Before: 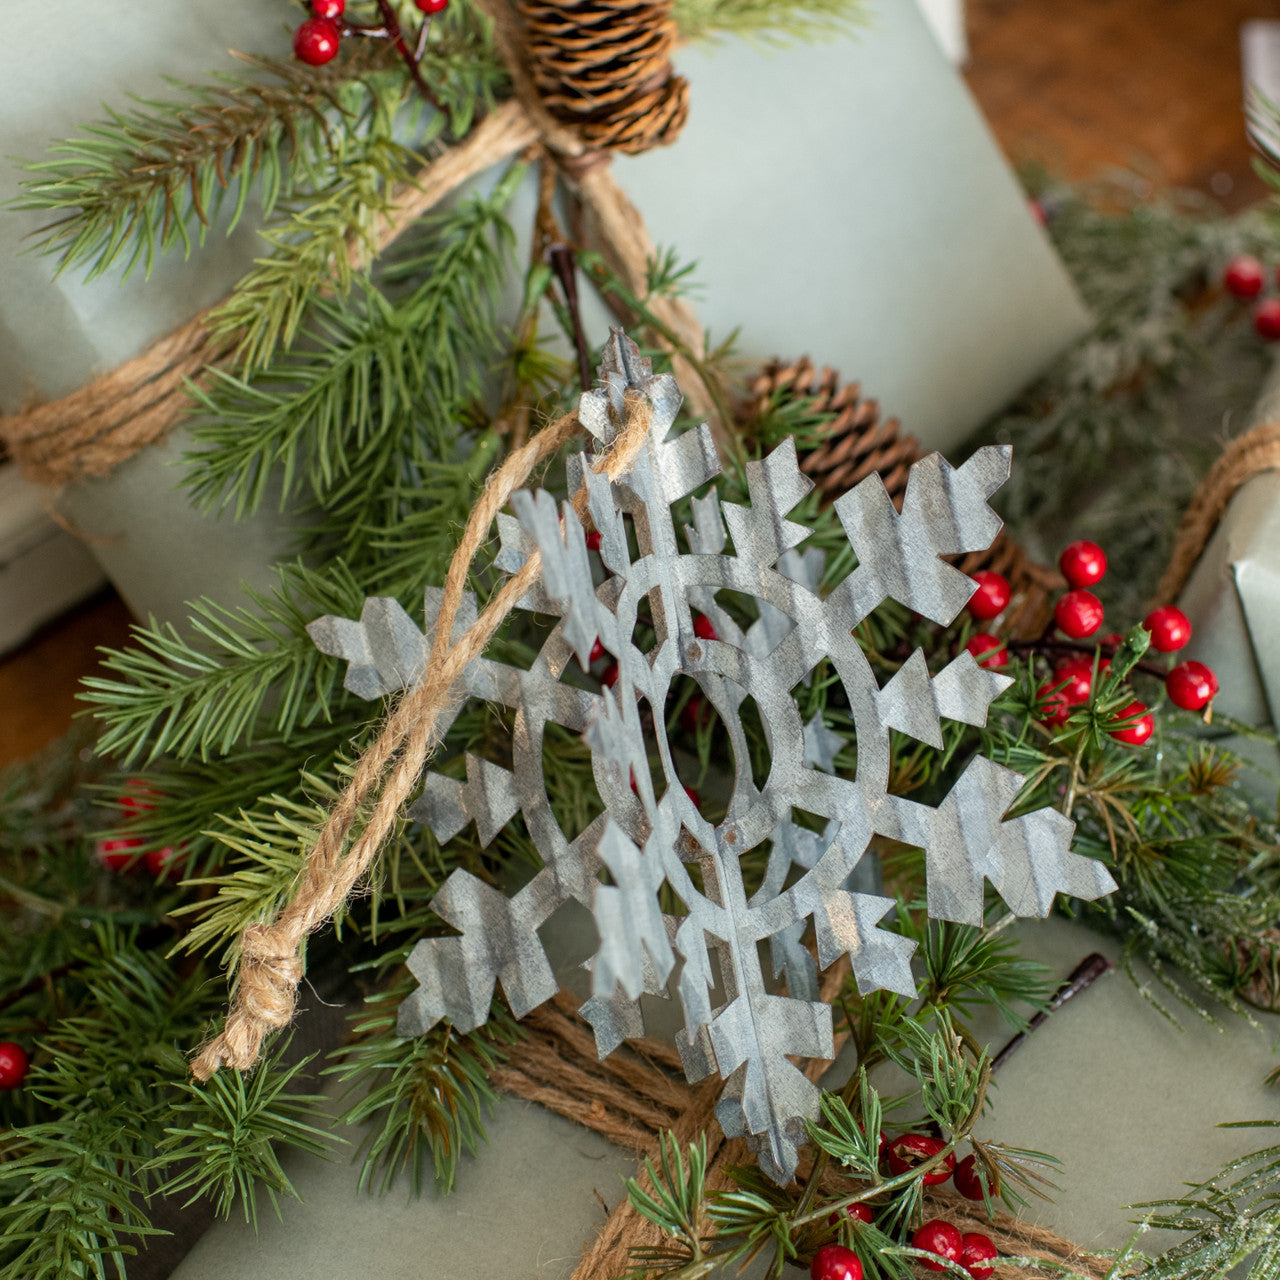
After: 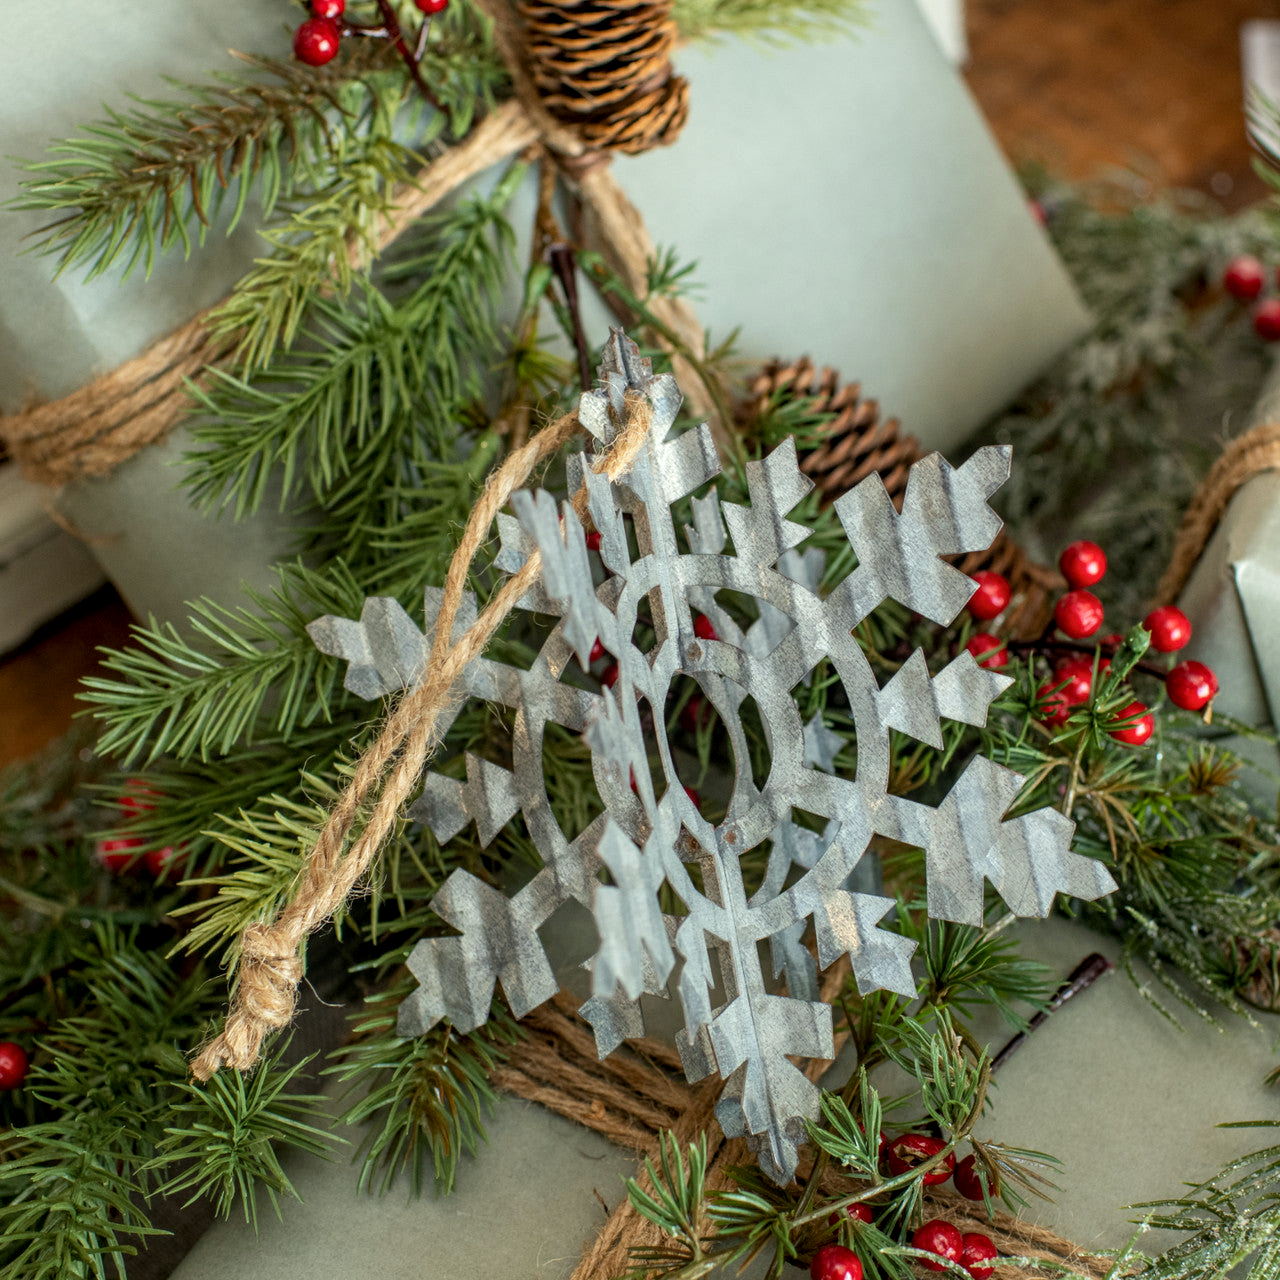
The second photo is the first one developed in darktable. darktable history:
color correction: highlights a* -2.68, highlights b* 2.57
local contrast: on, module defaults
